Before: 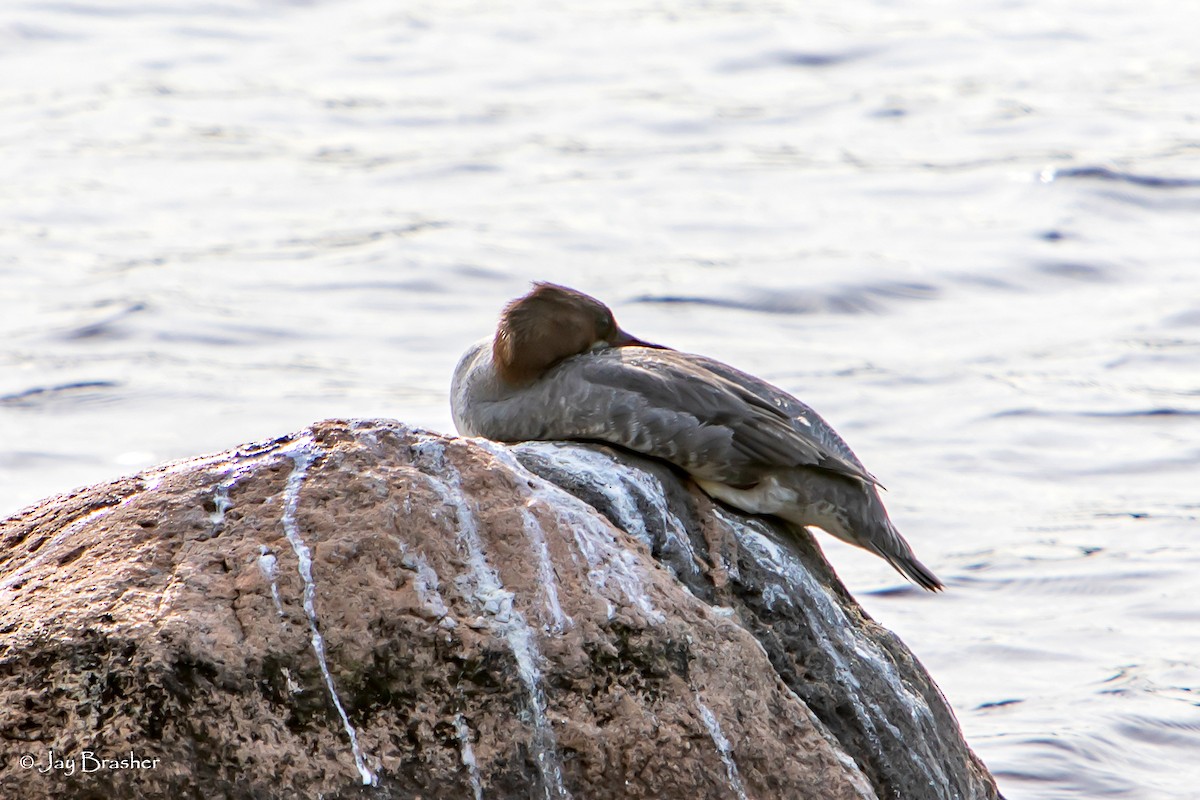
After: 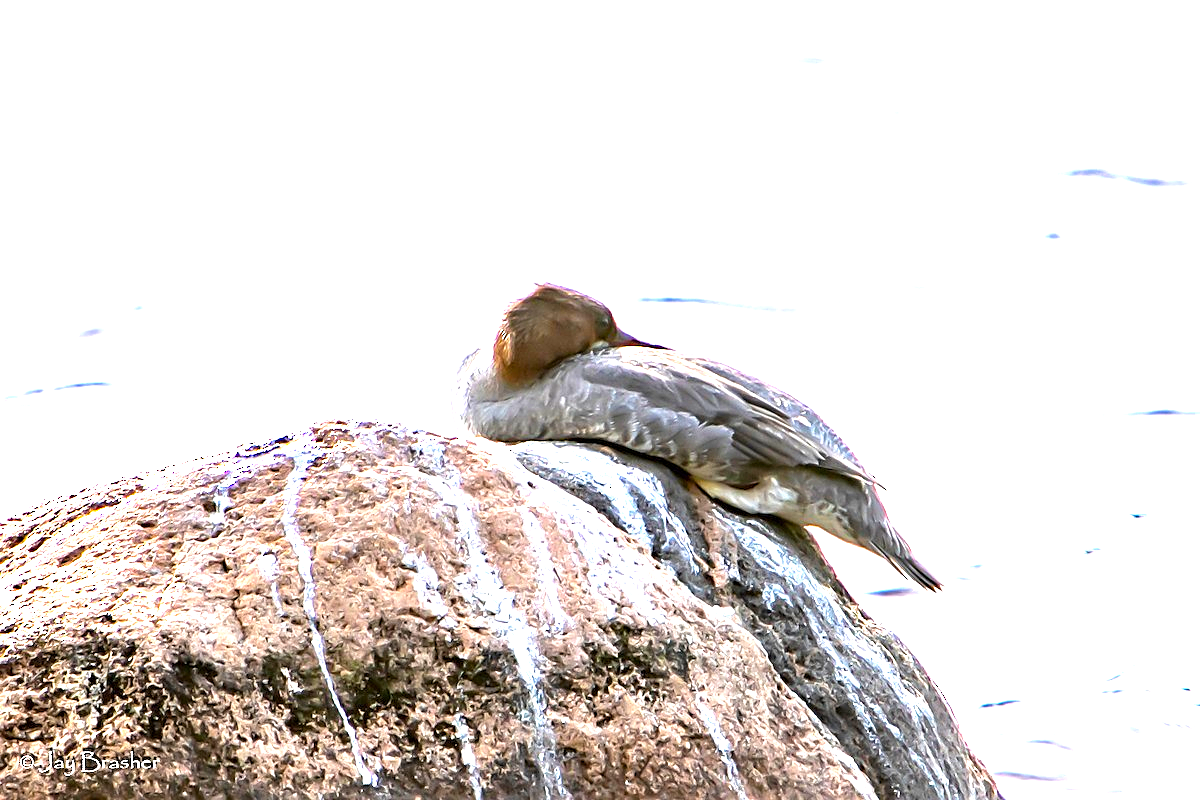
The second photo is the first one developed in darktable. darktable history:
exposure: black level correction 0, exposure 1.28 EV, compensate highlight preservation false
color balance rgb: linear chroma grading › global chroma 14.397%, perceptual saturation grading › global saturation 14.772%, perceptual brilliance grading › global brilliance 10.95%
sharpen: on, module defaults
